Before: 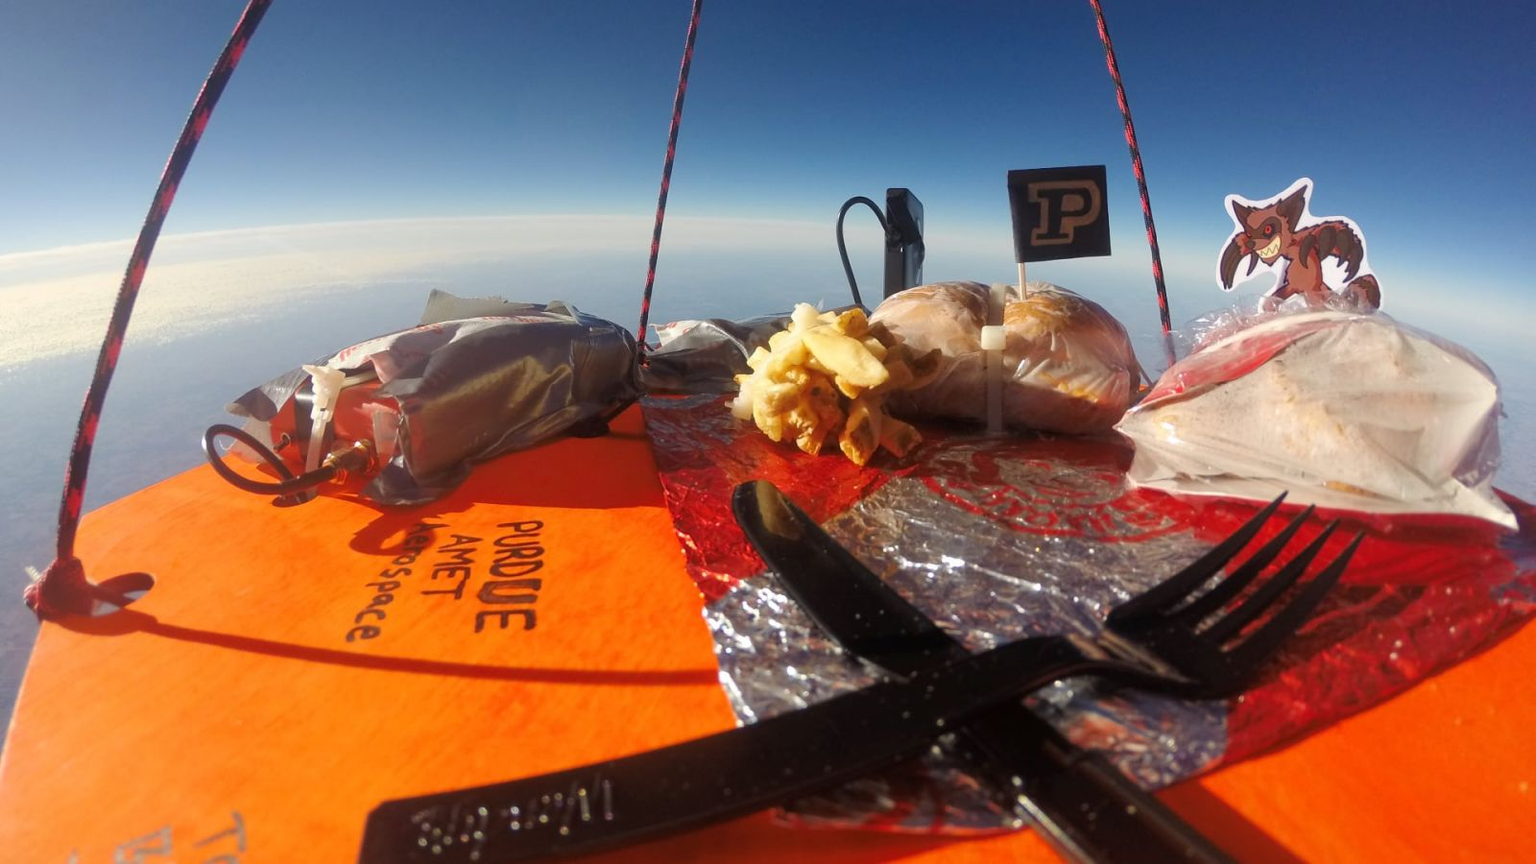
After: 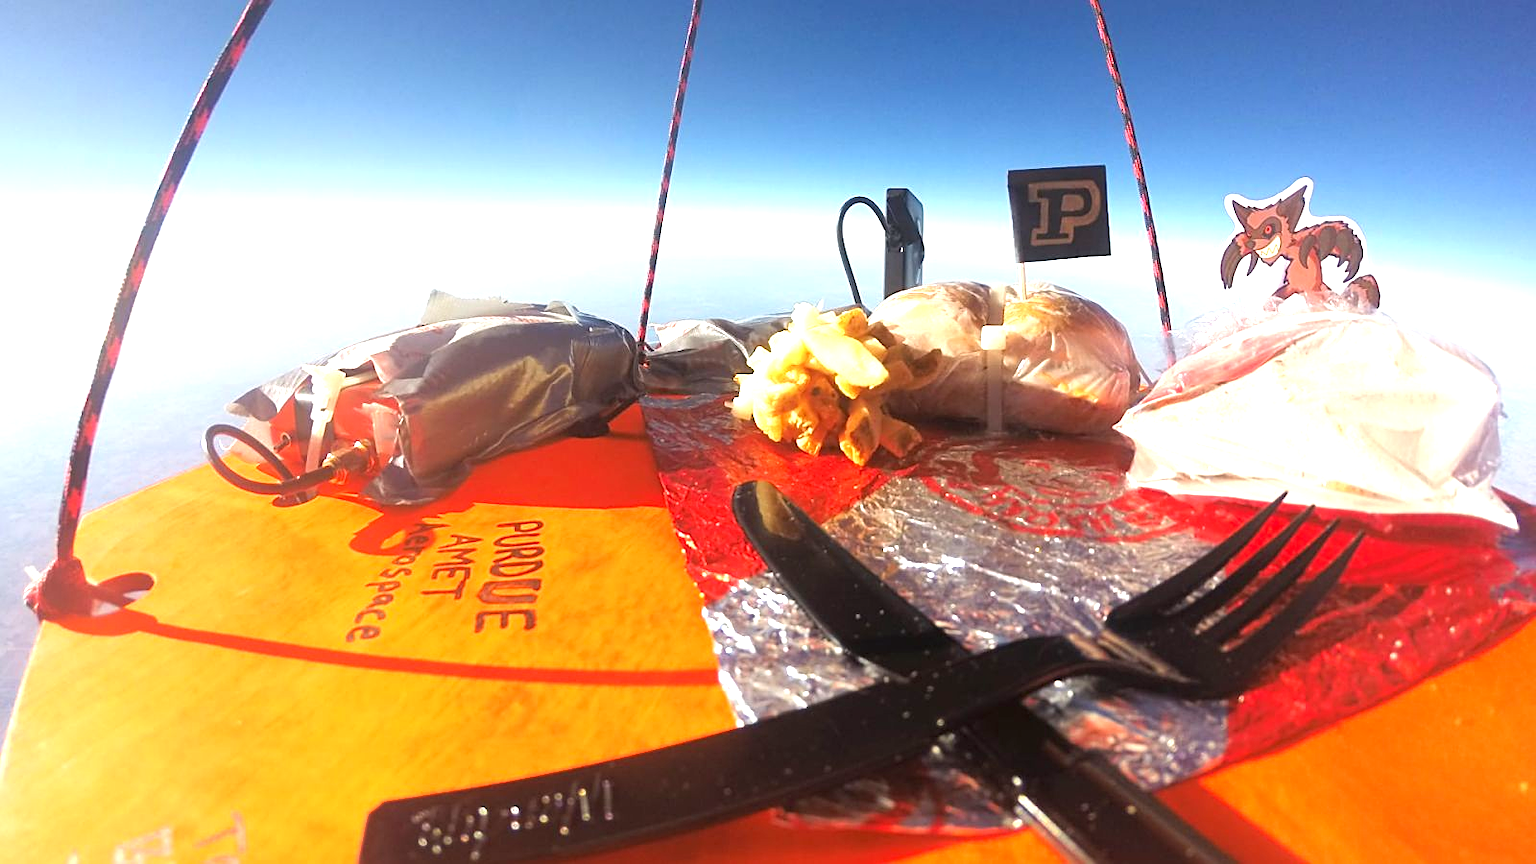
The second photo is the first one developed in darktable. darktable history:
contrast equalizer: octaves 7, y [[0.6 ×6], [0.55 ×6], [0 ×6], [0 ×6], [0 ×6]], mix -0.3
sharpen: on, module defaults
exposure: black level correction 0, exposure 1.35 EV, compensate exposure bias true, compensate highlight preservation false
